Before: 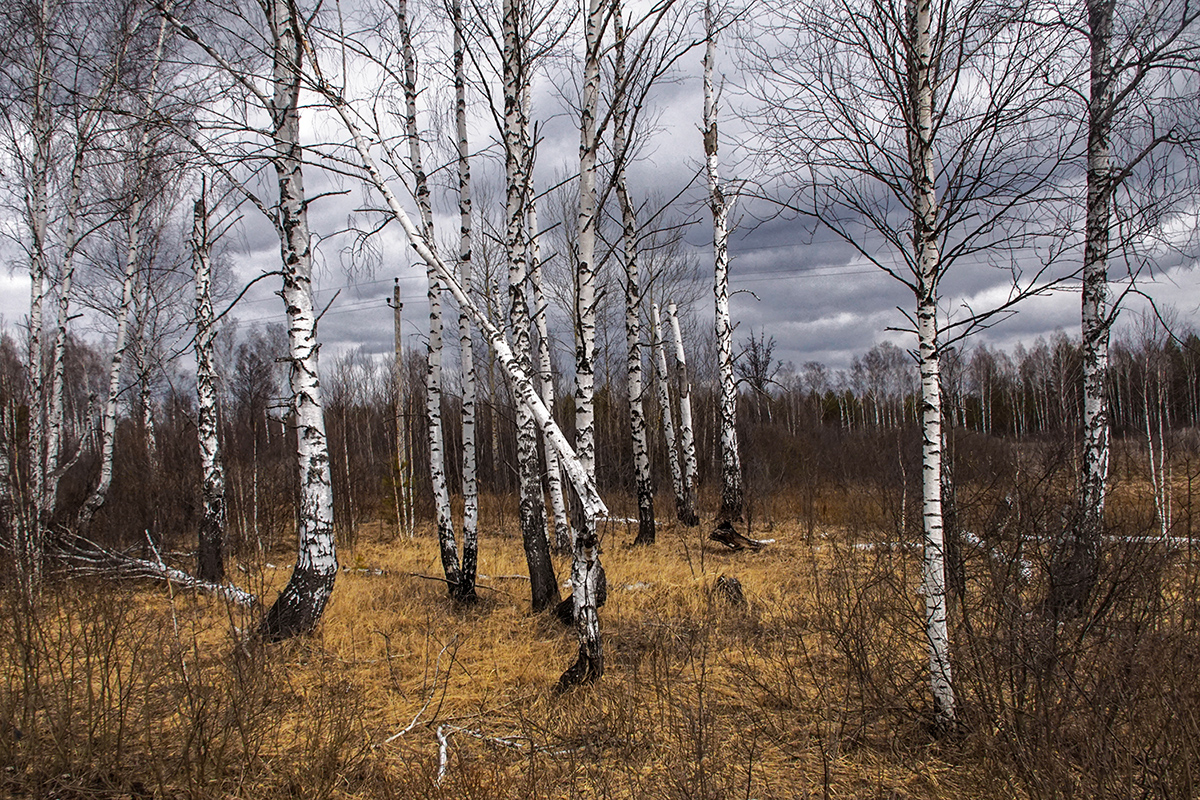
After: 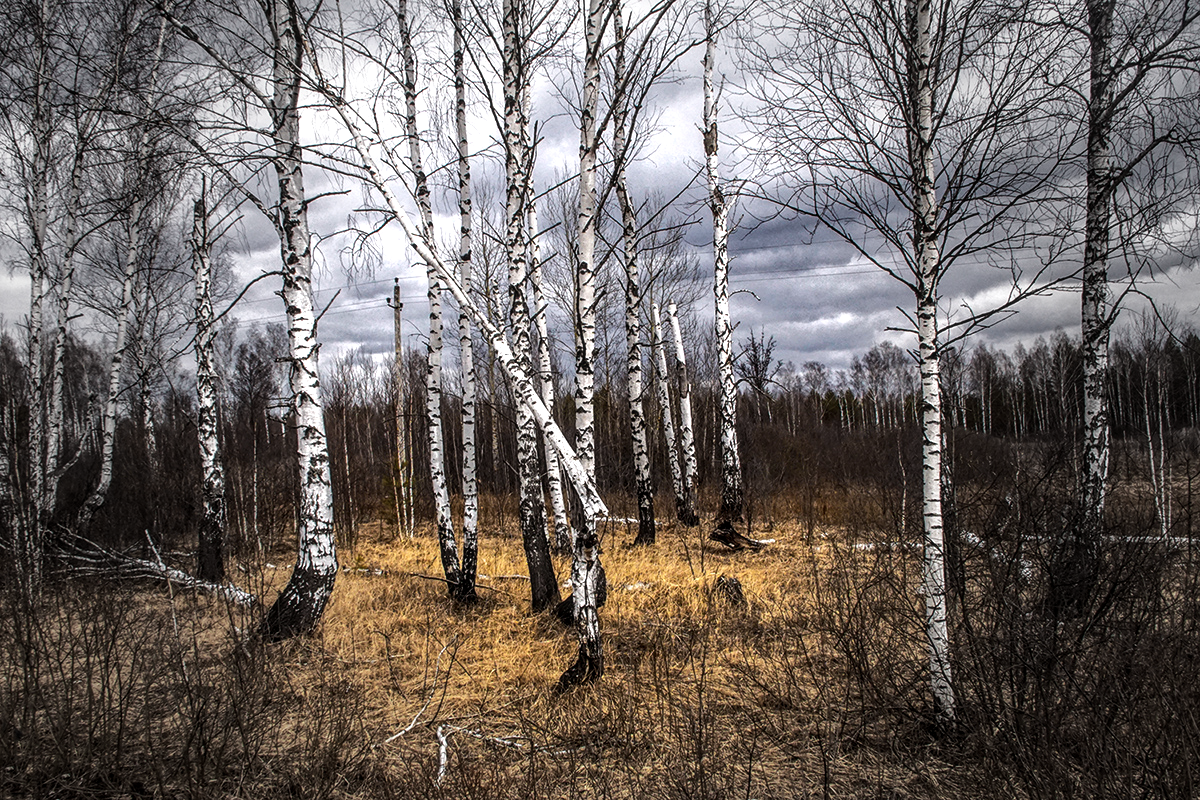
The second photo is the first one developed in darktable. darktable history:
local contrast: on, module defaults
vignetting: fall-off start 40.35%, fall-off radius 41.29%, center (-0.013, 0)
tone equalizer: -8 EV -0.769 EV, -7 EV -0.707 EV, -6 EV -0.619 EV, -5 EV -0.374 EV, -3 EV 0.4 EV, -2 EV 0.6 EV, -1 EV 0.688 EV, +0 EV 0.727 EV, edges refinement/feathering 500, mask exposure compensation -1.57 EV, preserve details no
